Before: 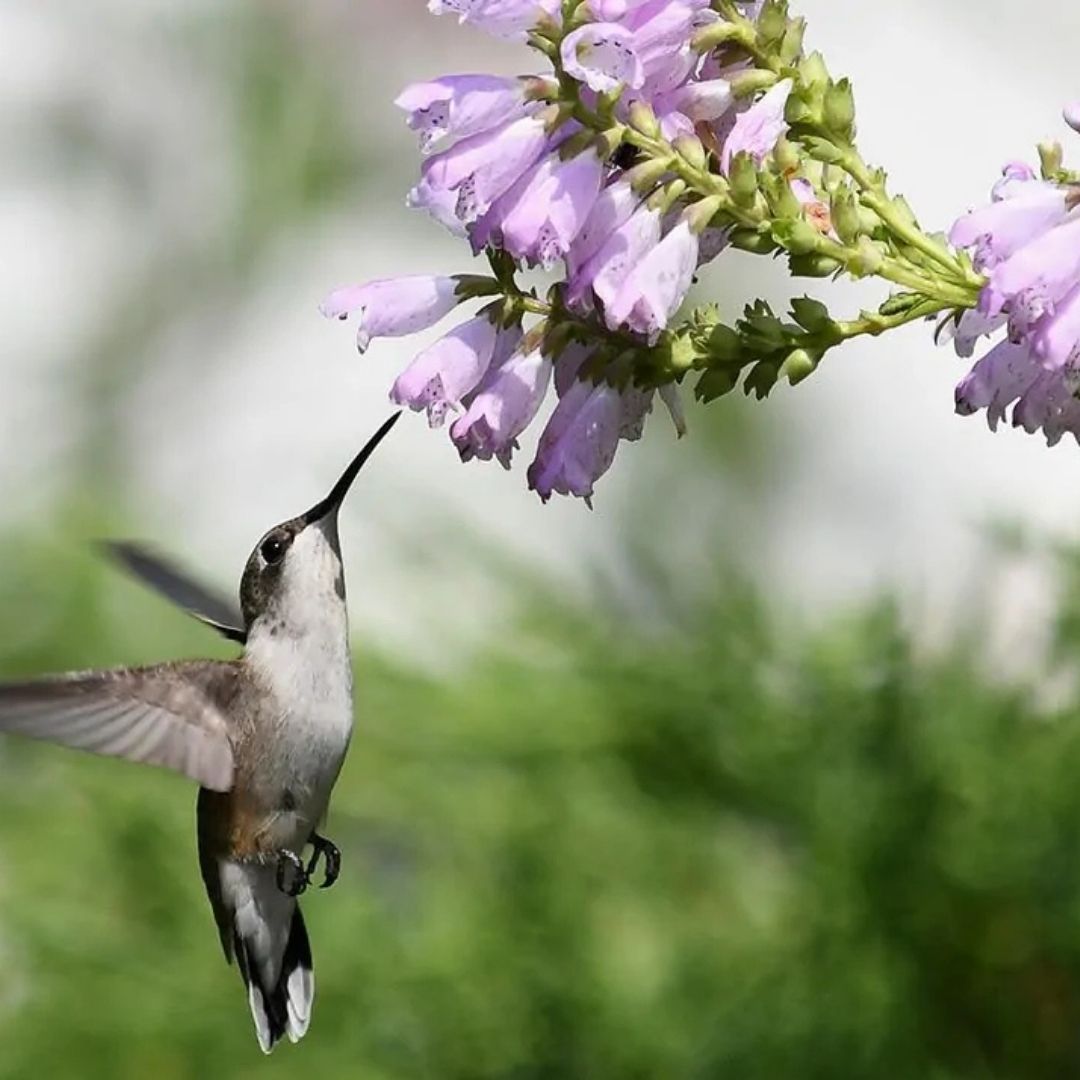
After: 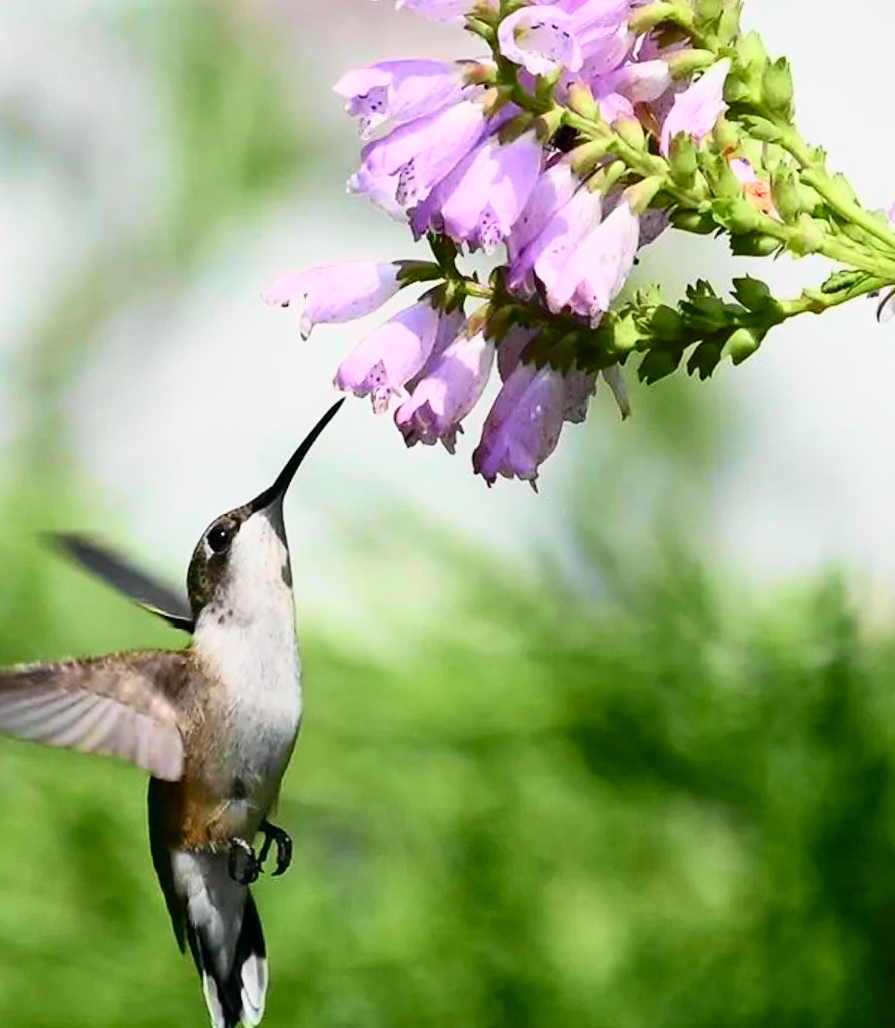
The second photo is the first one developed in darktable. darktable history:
tone curve: curves: ch0 [(0, 0.003) (0.044, 0.032) (0.12, 0.089) (0.19, 0.164) (0.269, 0.269) (0.473, 0.533) (0.595, 0.695) (0.718, 0.823) (0.855, 0.931) (1, 0.982)]; ch1 [(0, 0) (0.243, 0.245) (0.427, 0.387) (0.493, 0.481) (0.501, 0.5) (0.521, 0.528) (0.554, 0.586) (0.607, 0.655) (0.671, 0.735) (0.796, 0.85) (1, 1)]; ch2 [(0, 0) (0.249, 0.216) (0.357, 0.317) (0.448, 0.432) (0.478, 0.492) (0.498, 0.499) (0.517, 0.519) (0.537, 0.57) (0.569, 0.623) (0.61, 0.663) (0.706, 0.75) (0.808, 0.809) (0.991, 0.968)], color space Lab, independent channels, preserve colors none
crop and rotate: angle 1°, left 4.281%, top 0.642%, right 11.383%, bottom 2.486%
